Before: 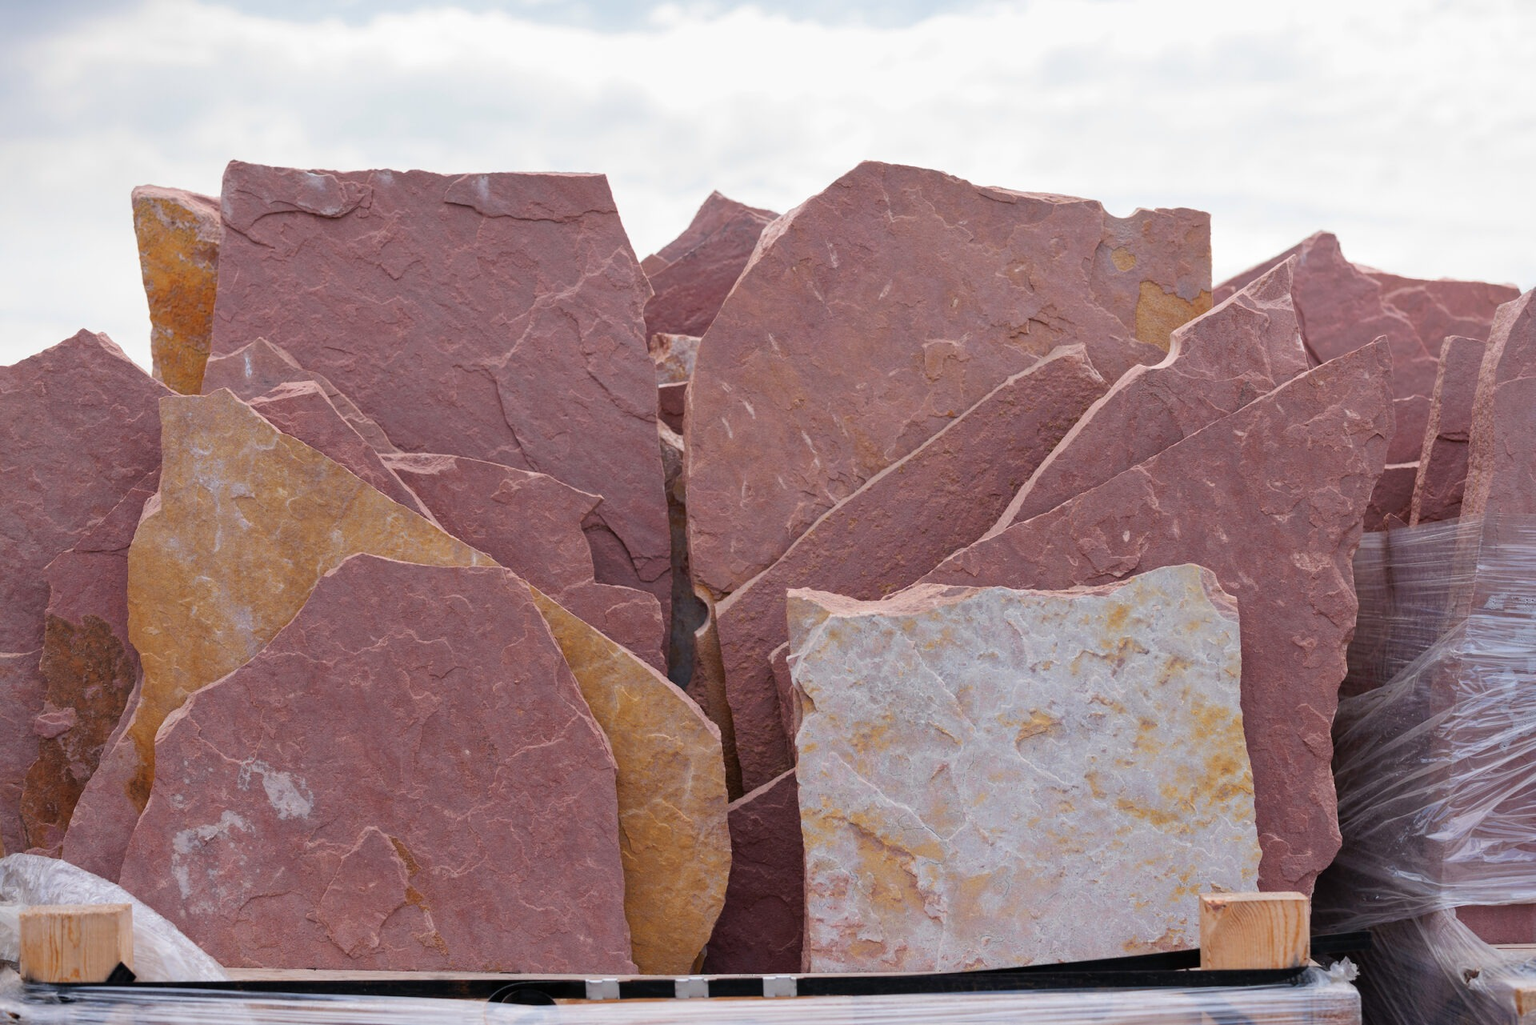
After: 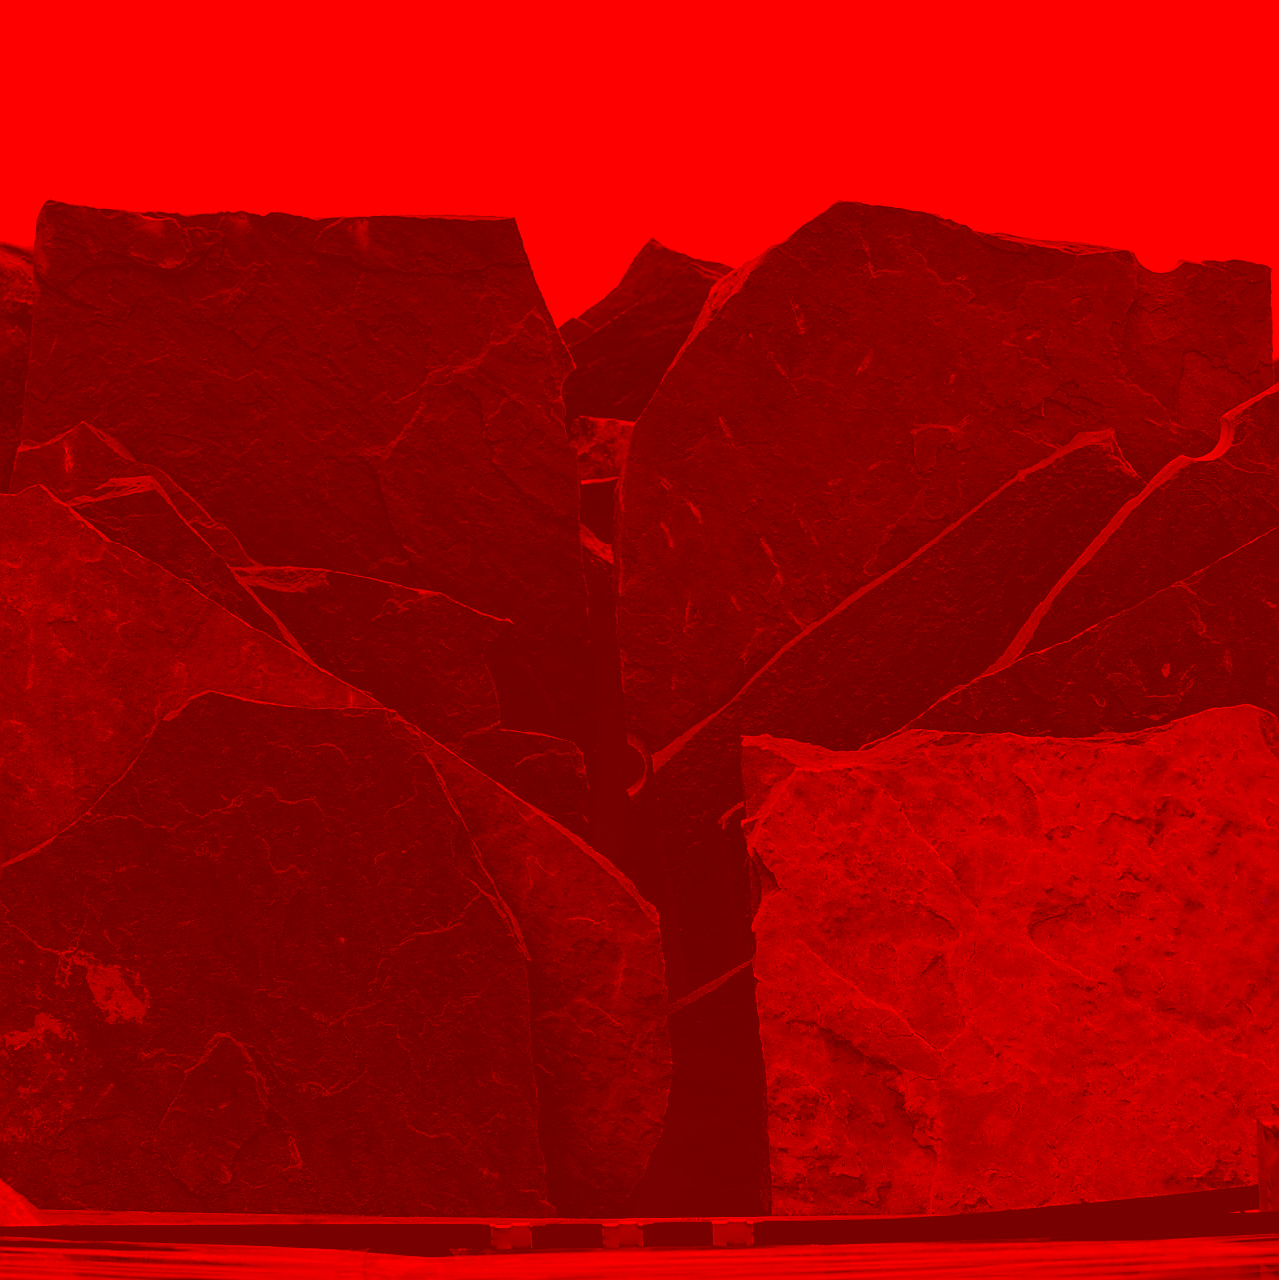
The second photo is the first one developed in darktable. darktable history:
filmic rgb: black relative exposure -5 EV, hardness 2.88, contrast 1.1, highlights saturation mix -20%
exposure: exposure -2.446 EV, compensate highlight preservation false
sharpen: radius 1.4, amount 1.25, threshold 0.7
color correction: highlights a* -39.68, highlights b* -40, shadows a* -40, shadows b* -40, saturation -3
color balance: lift [1, 1.015, 1.004, 0.985], gamma [1, 0.958, 0.971, 1.042], gain [1, 0.956, 0.977, 1.044]
contrast brightness saturation: saturation -0.17
crop and rotate: left 12.648%, right 20.685%
